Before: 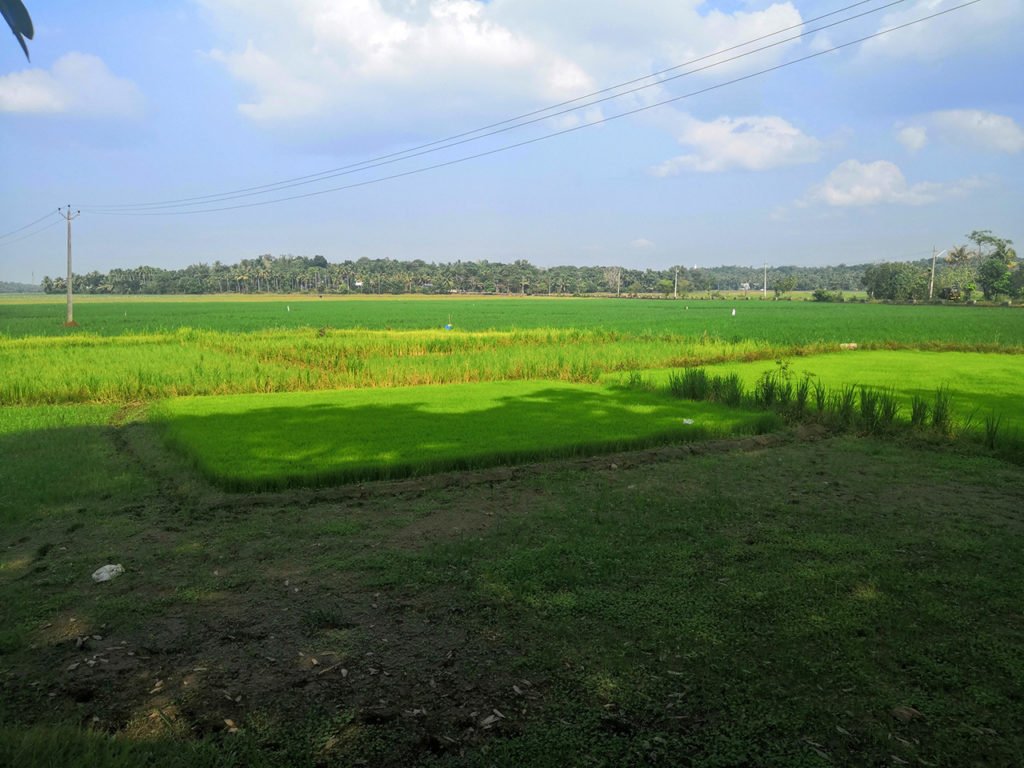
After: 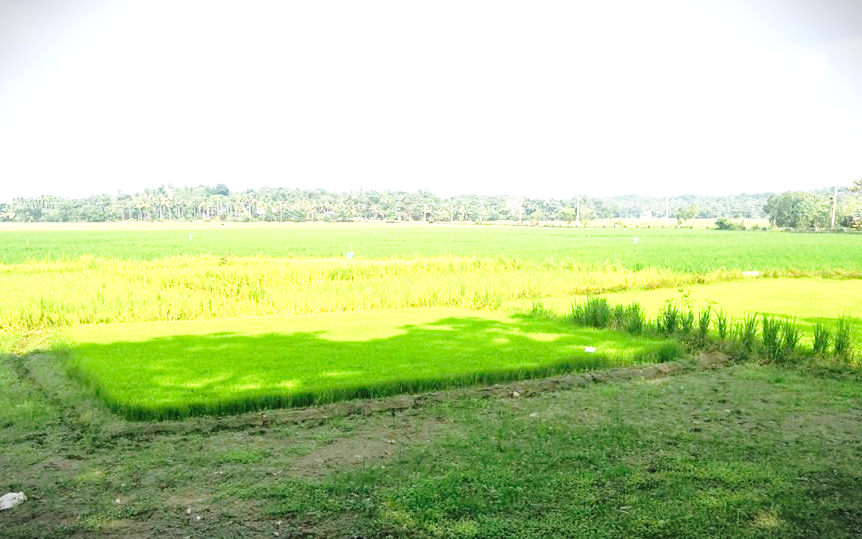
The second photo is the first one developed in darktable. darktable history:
vignetting: fall-off start 99.62%, width/height ratio 1.324, dithering 8-bit output
exposure: black level correction 0, exposure 1.501 EV, compensate highlight preservation false
crop and rotate: left 9.635%, top 9.377%, right 6.096%, bottom 20.392%
base curve: curves: ch0 [(0, 0) (0.028, 0.03) (0.121, 0.232) (0.46, 0.748) (0.859, 0.968) (1, 1)], preserve colors none
